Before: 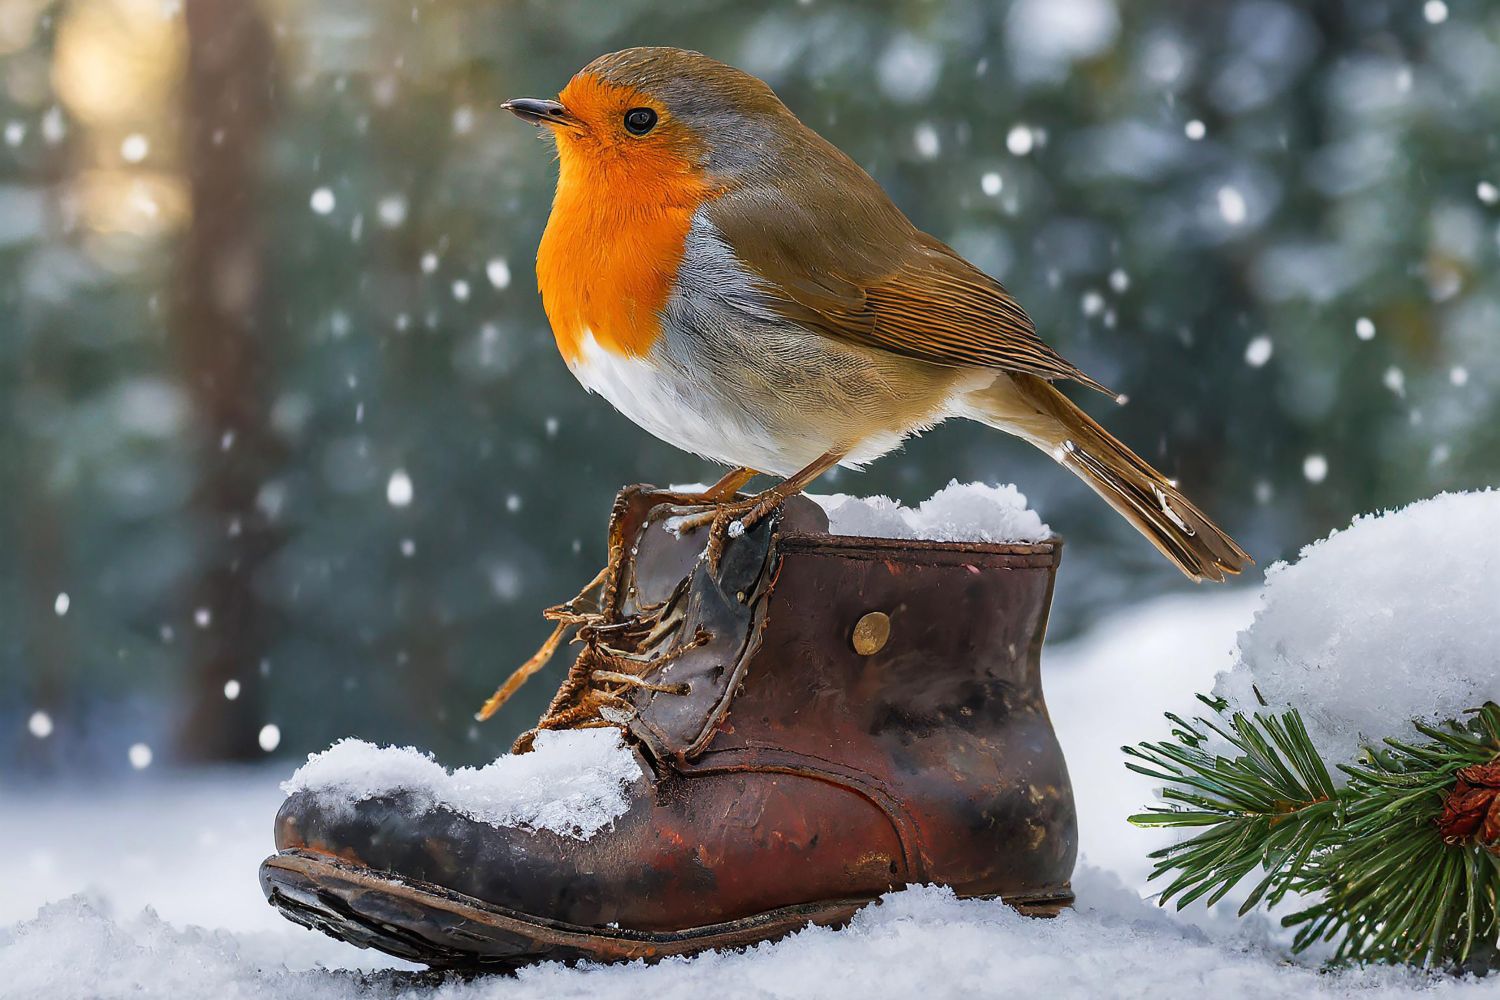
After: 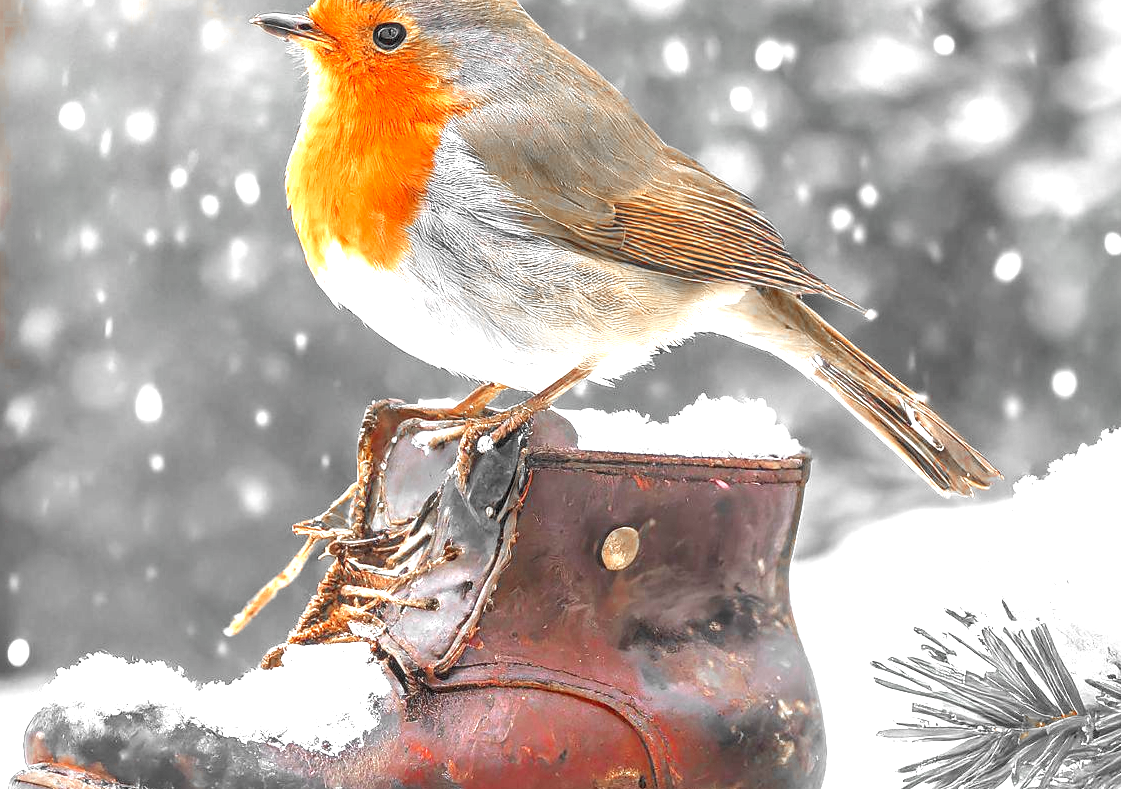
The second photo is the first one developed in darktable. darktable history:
crop: left 16.746%, top 8.518%, right 8.491%, bottom 12.506%
local contrast: on, module defaults
contrast brightness saturation: brightness 0.146
exposure: black level correction 0, exposure 1.691 EV, compensate highlight preservation false
color zones: curves: ch0 [(0, 0.497) (0.096, 0.361) (0.221, 0.538) (0.429, 0.5) (0.571, 0.5) (0.714, 0.5) (0.857, 0.5) (1, 0.497)]; ch1 [(0, 0.5) (0.143, 0.5) (0.257, -0.002) (0.429, 0.04) (0.571, -0.001) (0.714, -0.015) (0.857, 0.024) (1, 0.5)]
